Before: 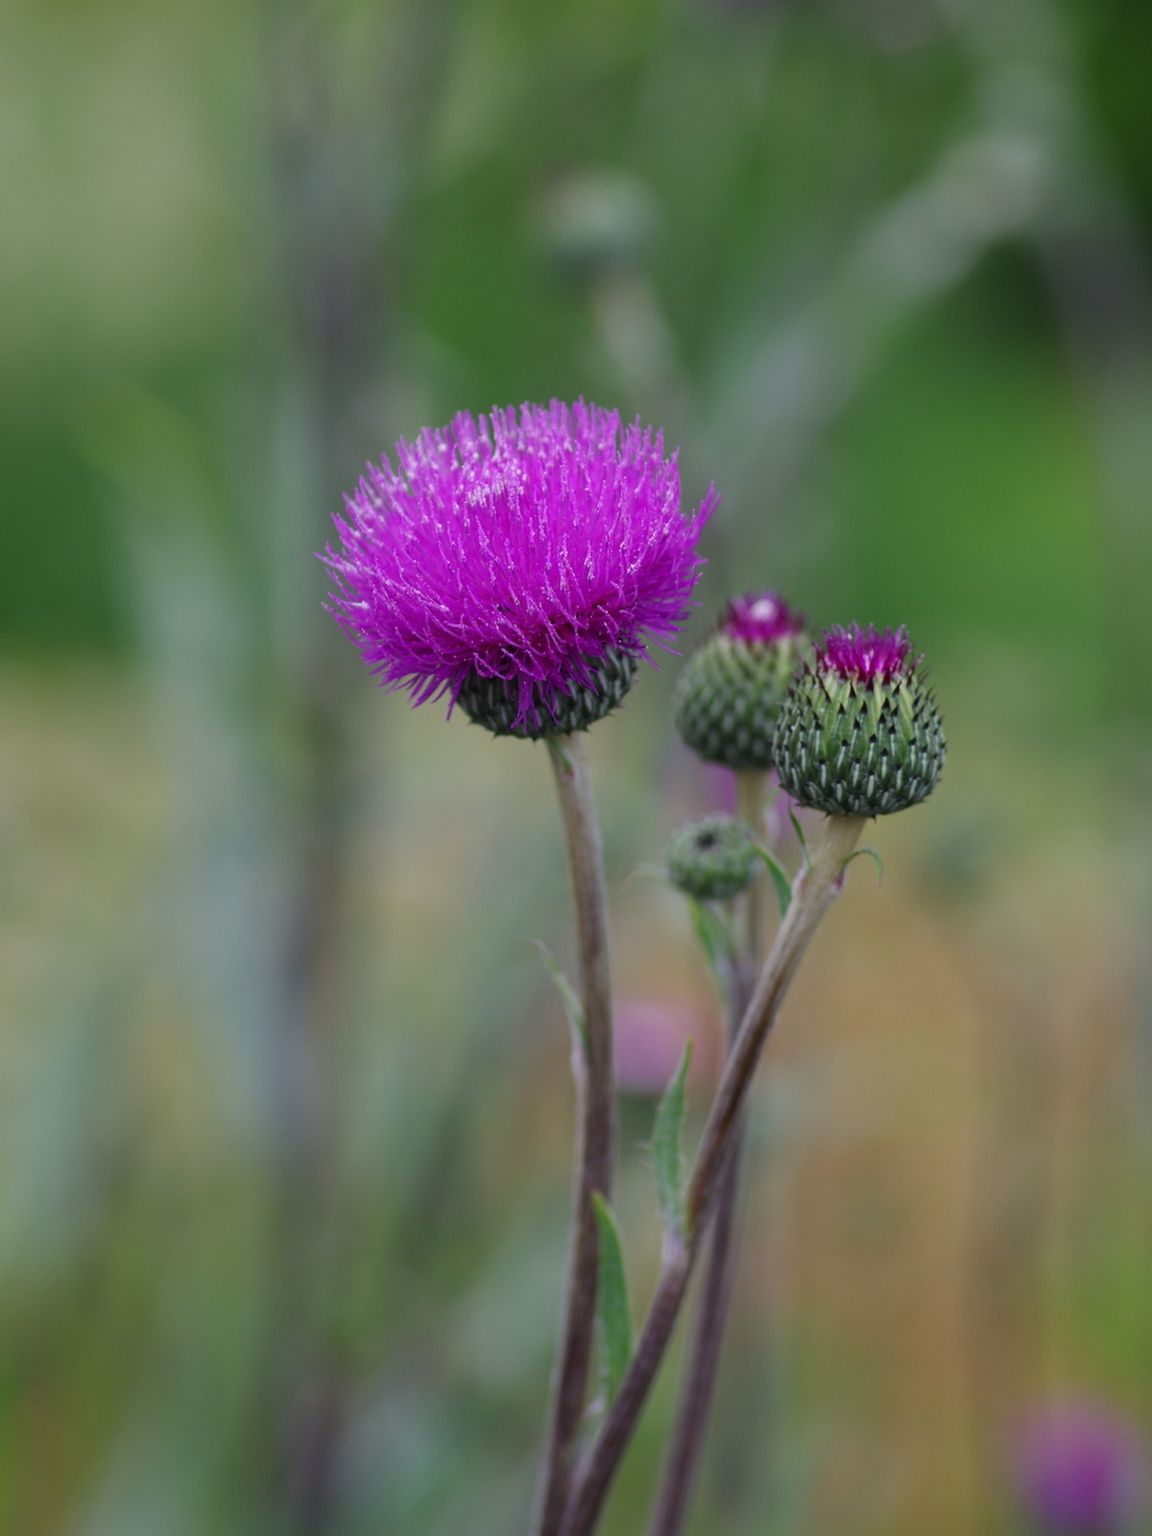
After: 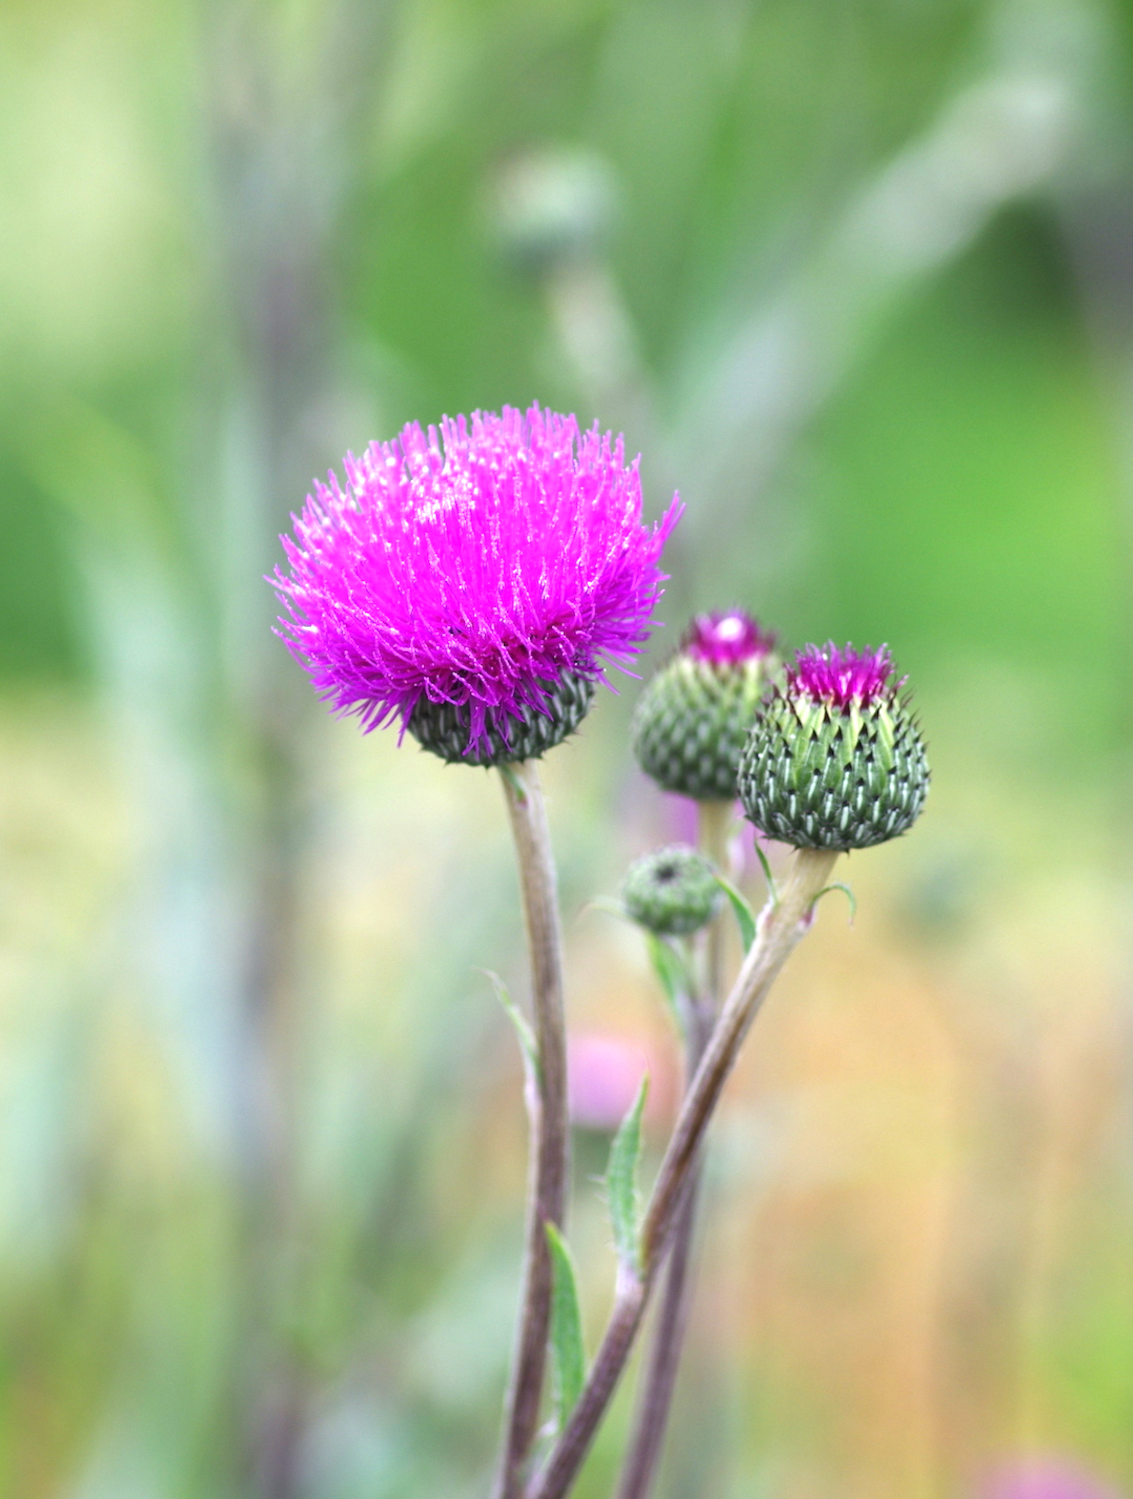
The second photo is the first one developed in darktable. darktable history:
exposure: black level correction 0, exposure 1.5 EV, compensate exposure bias true, compensate highlight preservation false
rotate and perspective: rotation 0.062°, lens shift (vertical) 0.115, lens shift (horizontal) -0.133, crop left 0.047, crop right 0.94, crop top 0.061, crop bottom 0.94
